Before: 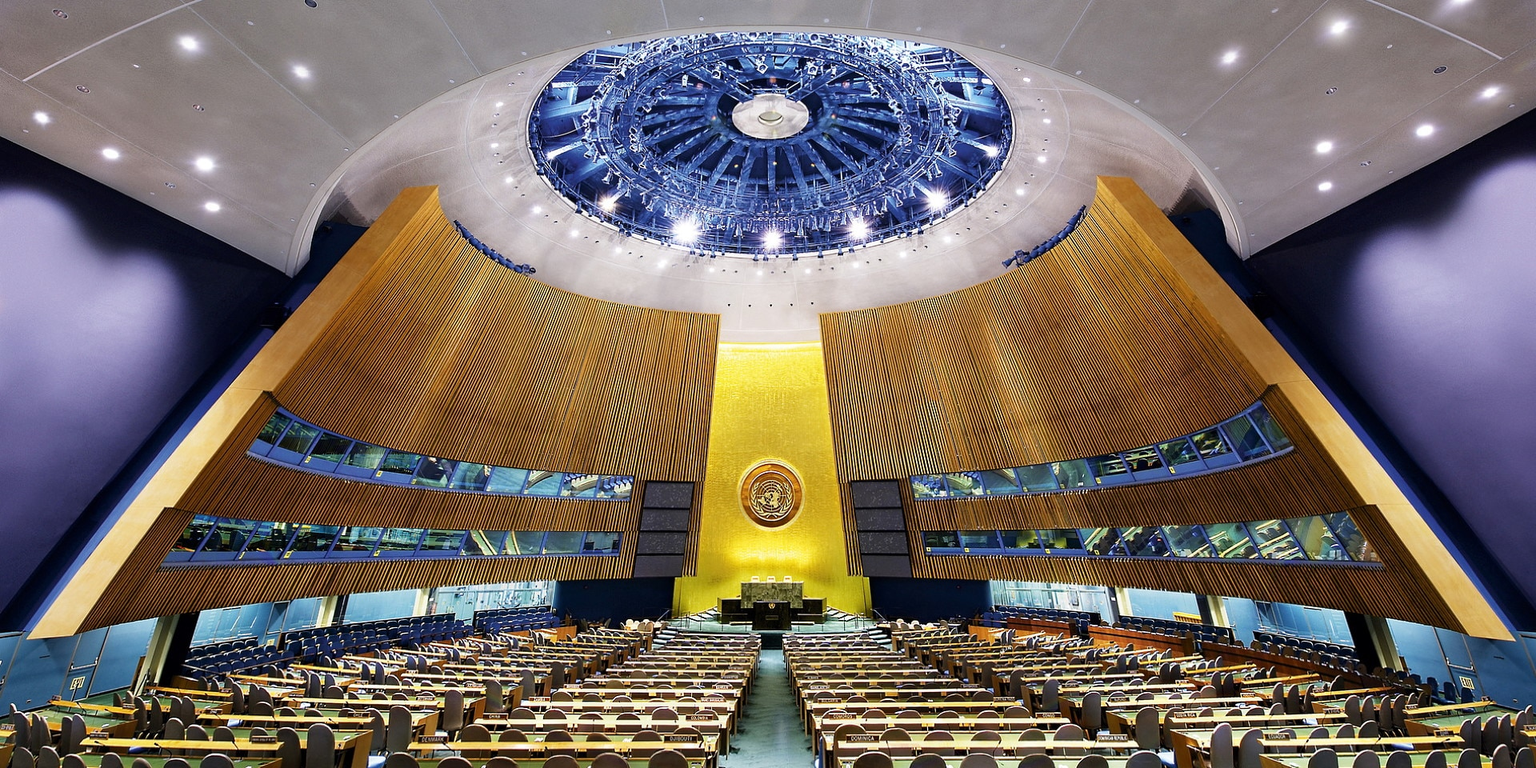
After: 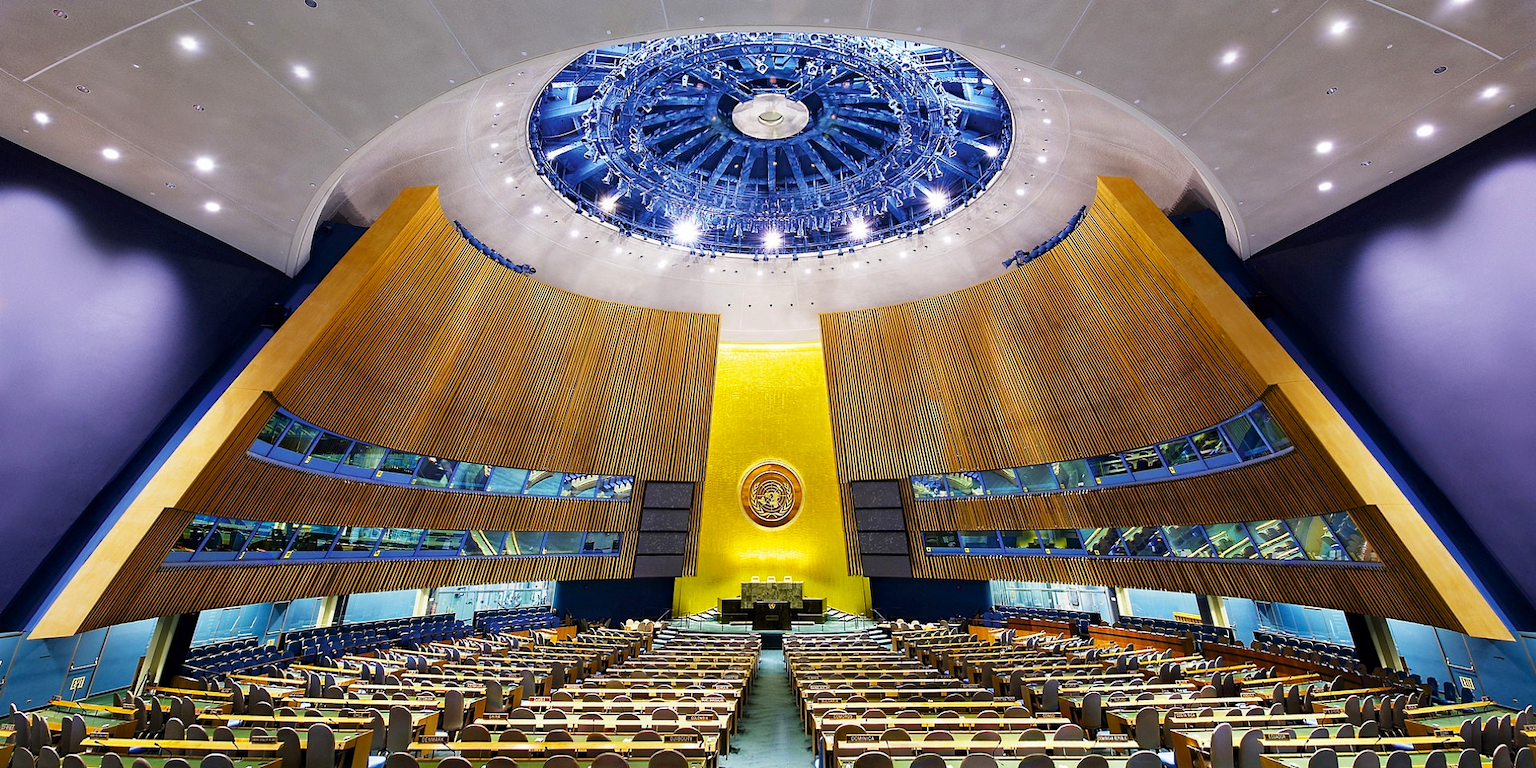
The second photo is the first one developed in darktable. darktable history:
color balance rgb: linear chroma grading › global chroma 15.268%, perceptual saturation grading › global saturation 0.522%, perceptual brilliance grading › global brilliance 2.571%, perceptual brilliance grading › highlights -2.842%, perceptual brilliance grading › shadows 3.338%
